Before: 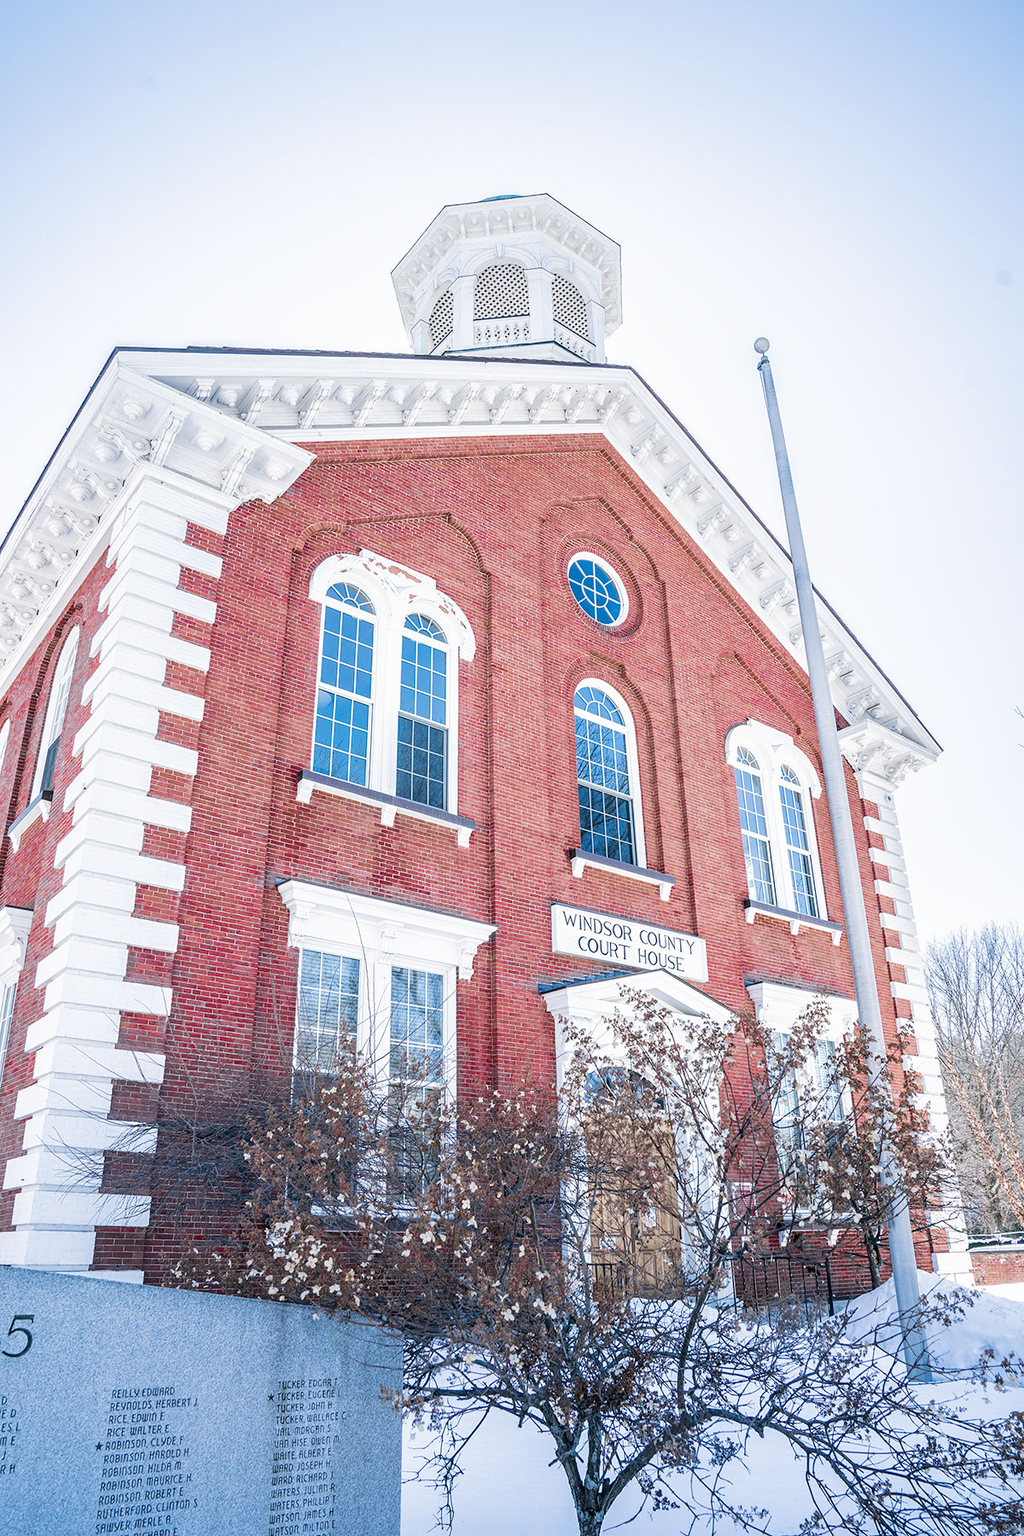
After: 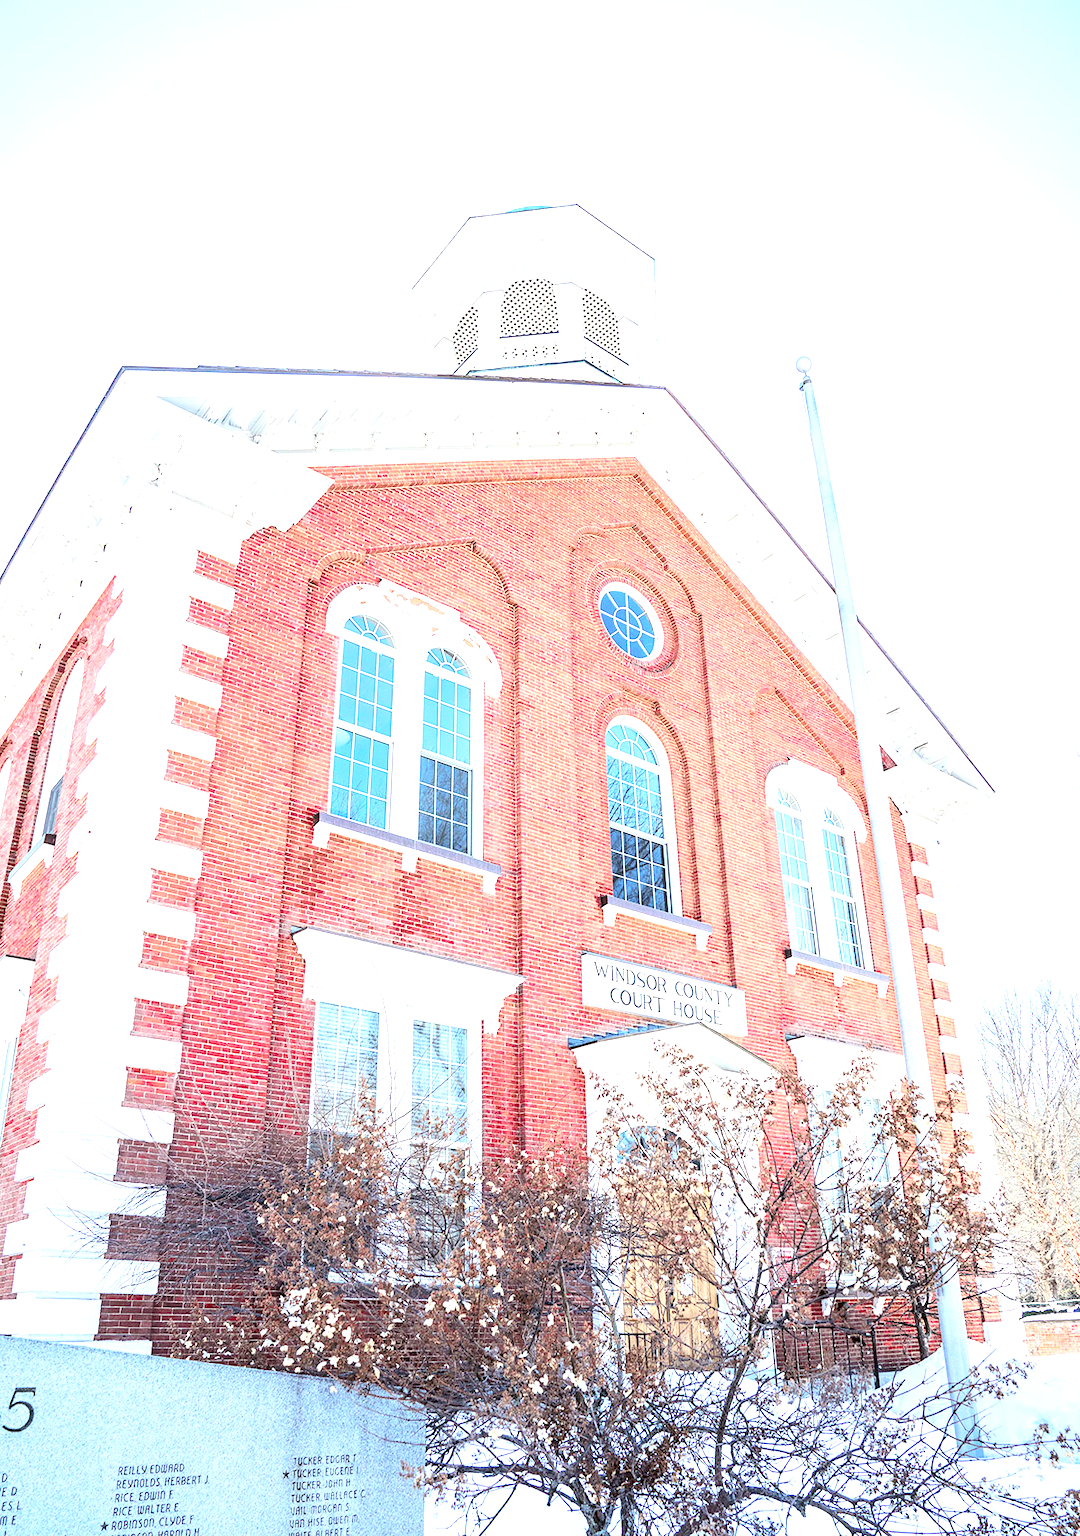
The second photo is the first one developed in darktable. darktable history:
exposure: black level correction 0, exposure 0.694 EV, compensate highlight preservation false
crop and rotate: top 0.014%, bottom 5.202%
color balance rgb: highlights gain › luminance 20.071%, highlights gain › chroma 2.719%, highlights gain › hue 174.24°, linear chroma grading › global chroma 9.802%, perceptual saturation grading › global saturation 0.642%
color correction: highlights a* 10.22, highlights b* 9.65, shadows a* 8.75, shadows b* 8.2, saturation 0.796
contrast brightness saturation: contrast 0.199, brightness 0.159, saturation 0.22
